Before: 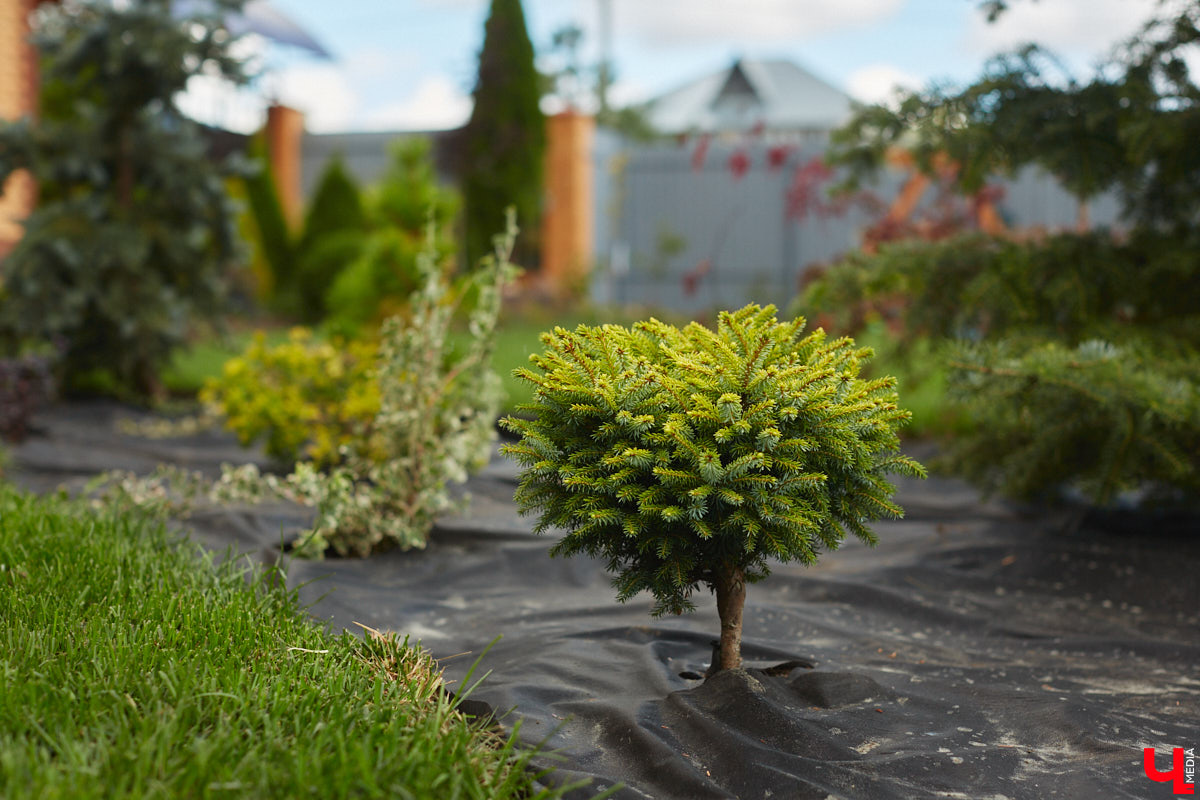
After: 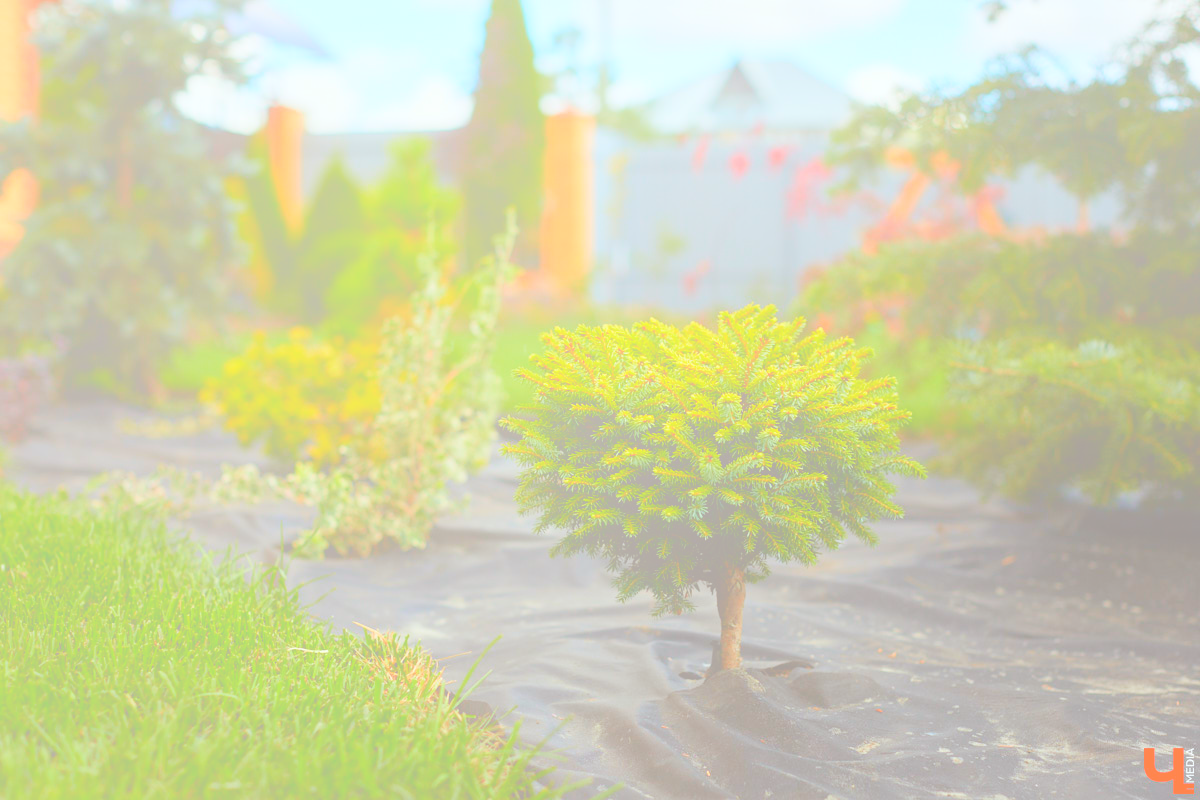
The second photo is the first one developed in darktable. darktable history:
color correction: highlights a* -2.73, highlights b* -2.09, shadows a* 2.41, shadows b* 2.73
bloom: size 85%, threshold 5%, strength 85%
